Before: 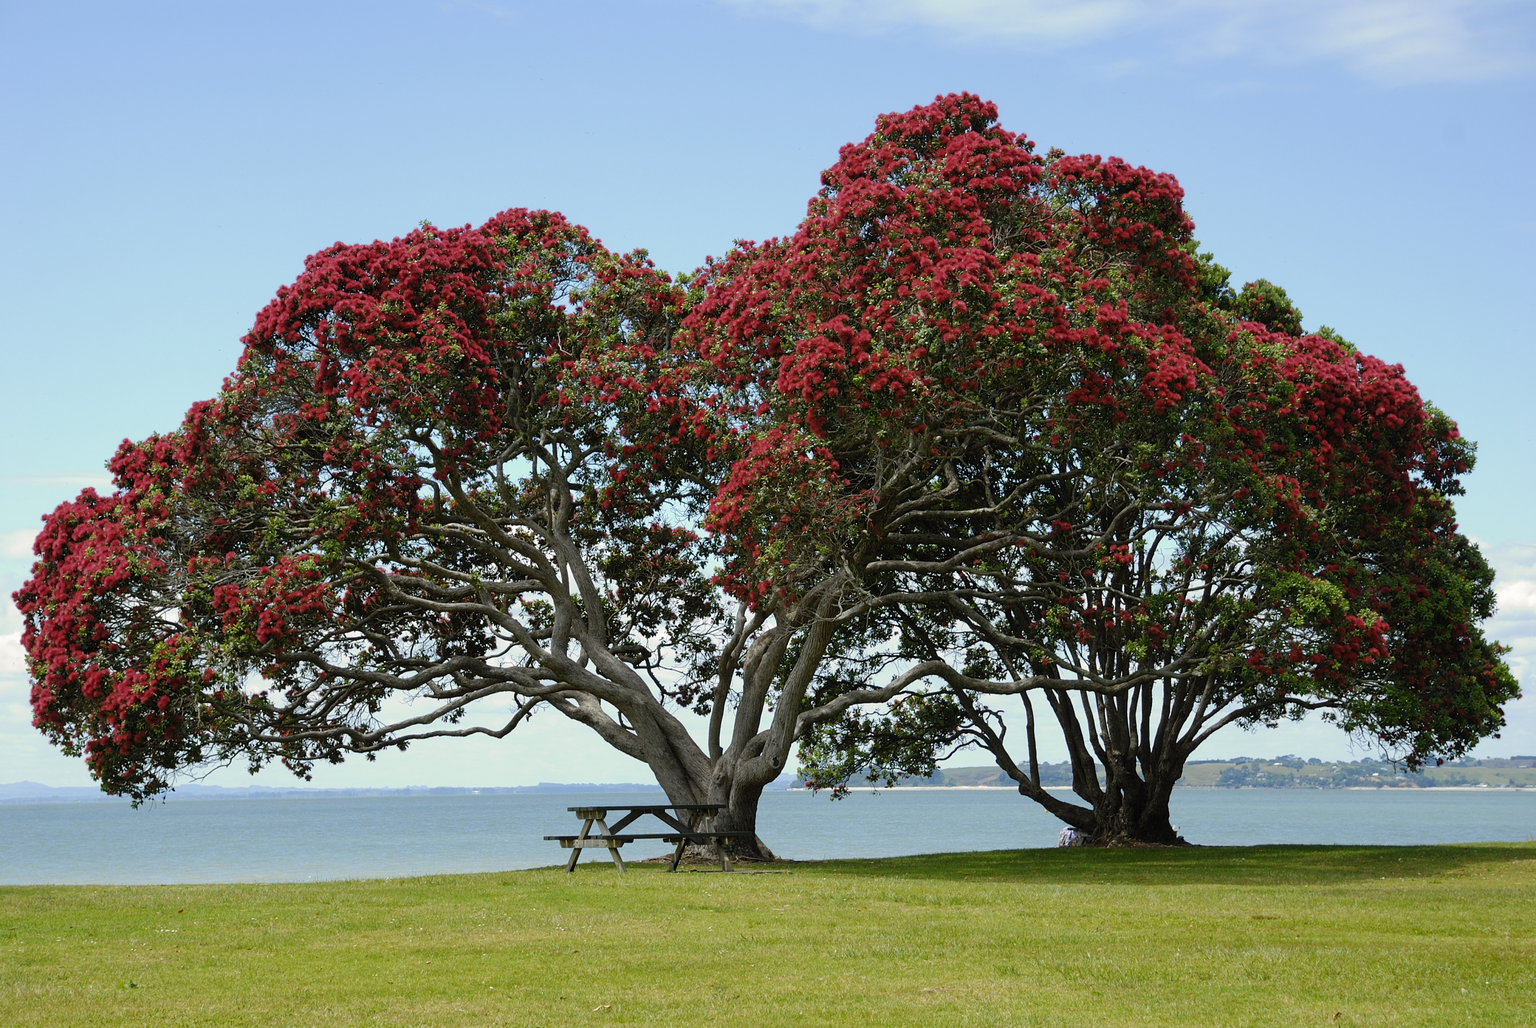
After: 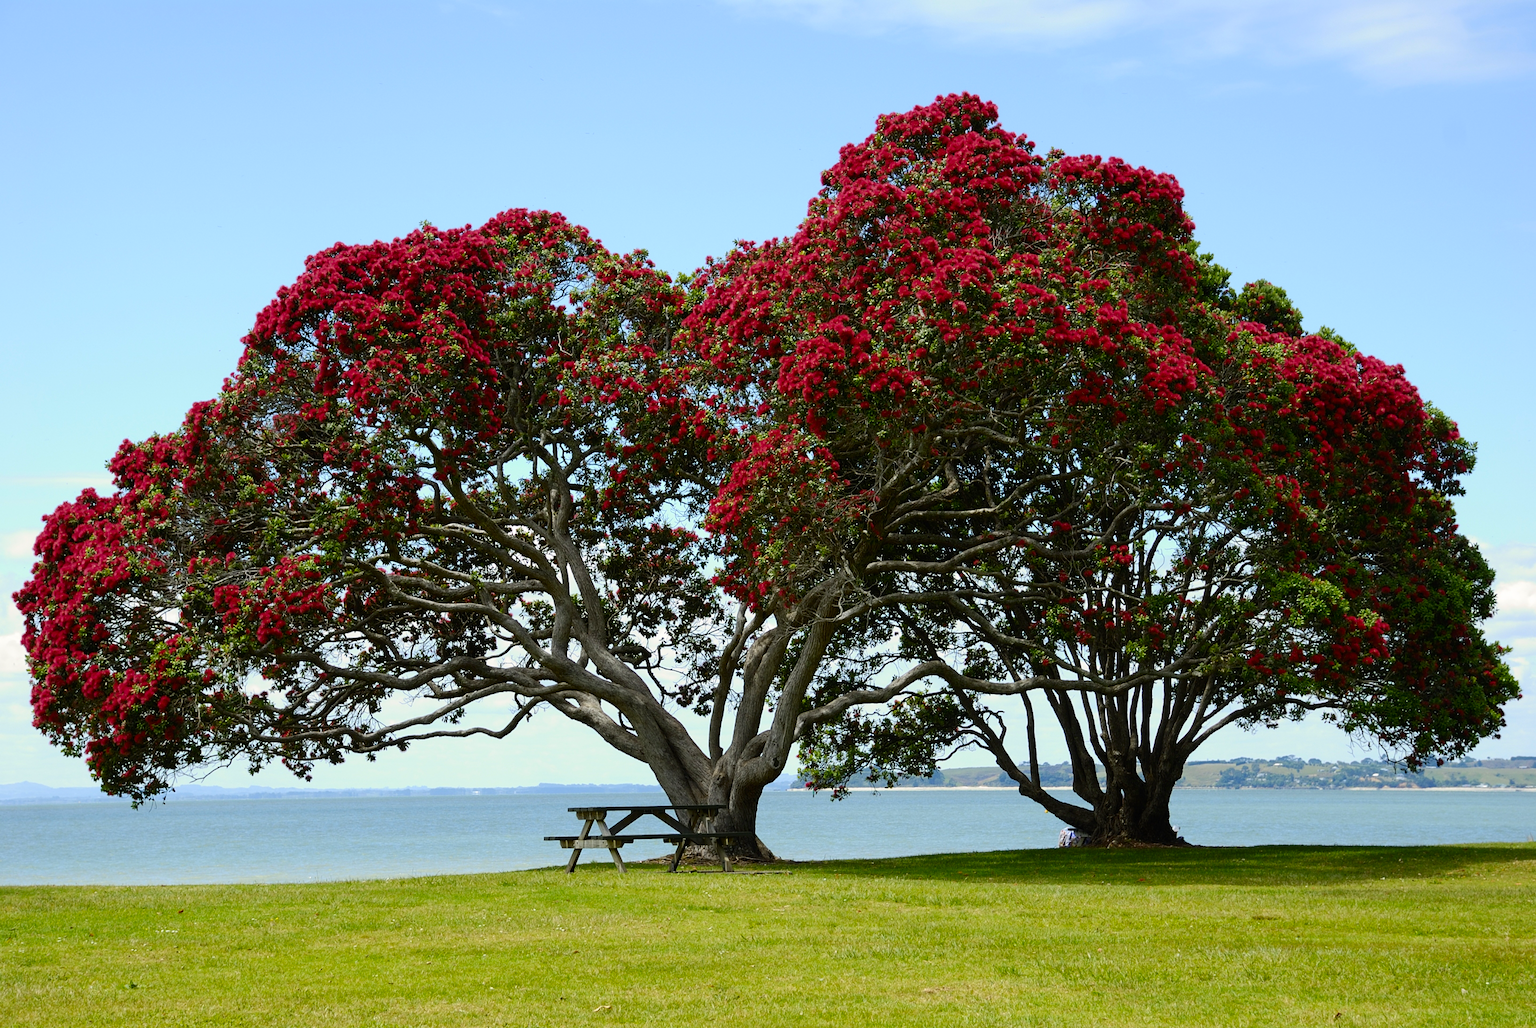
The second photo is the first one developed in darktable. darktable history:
contrast brightness saturation: contrast 0.183, saturation 0.303
